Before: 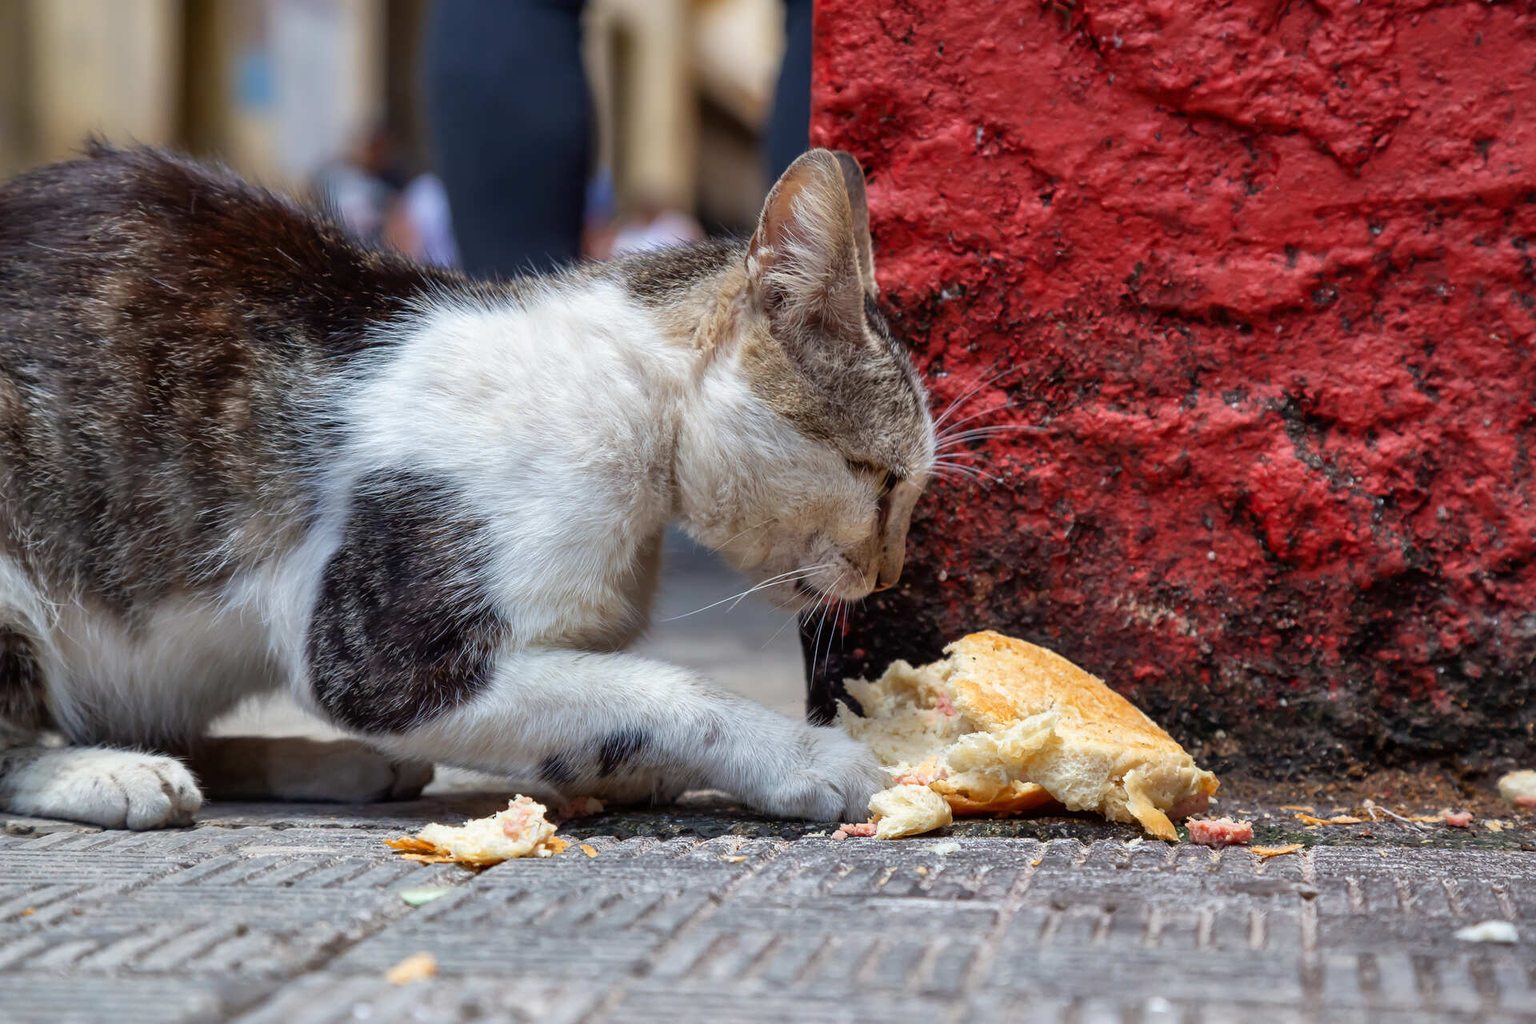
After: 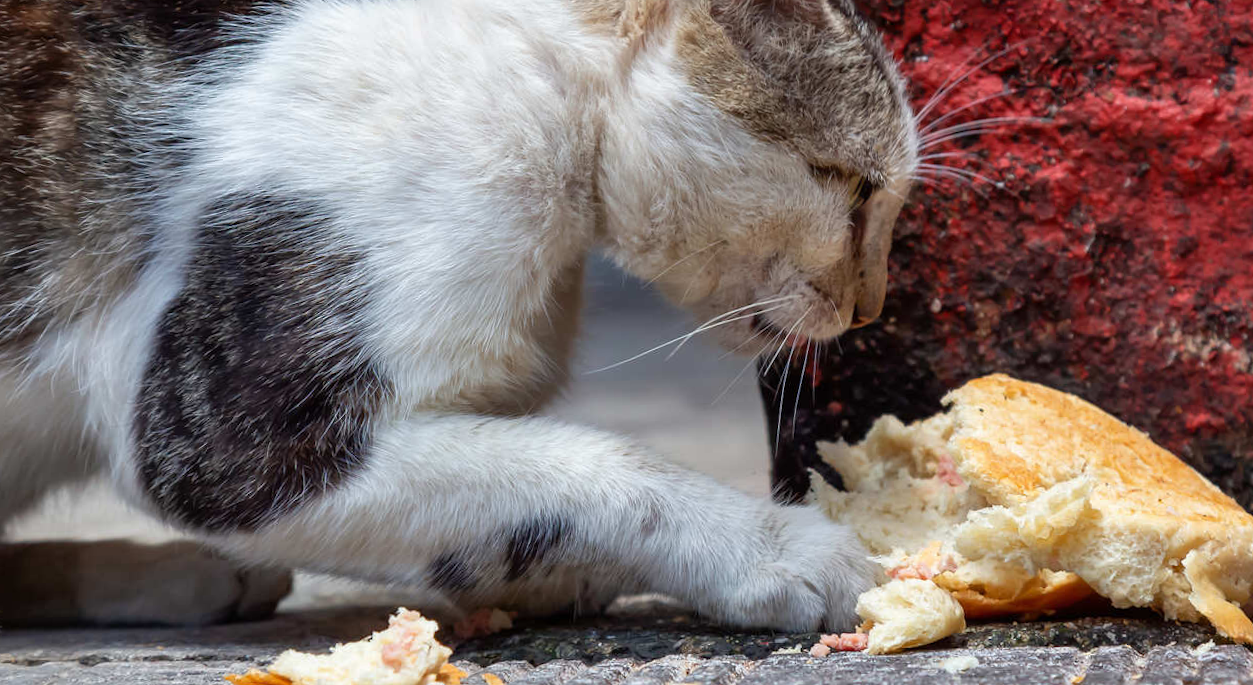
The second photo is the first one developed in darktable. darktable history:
rotate and perspective: rotation -1.68°, lens shift (vertical) -0.146, crop left 0.049, crop right 0.912, crop top 0.032, crop bottom 0.96
crop: left 11.123%, top 27.61%, right 18.3%, bottom 17.034%
